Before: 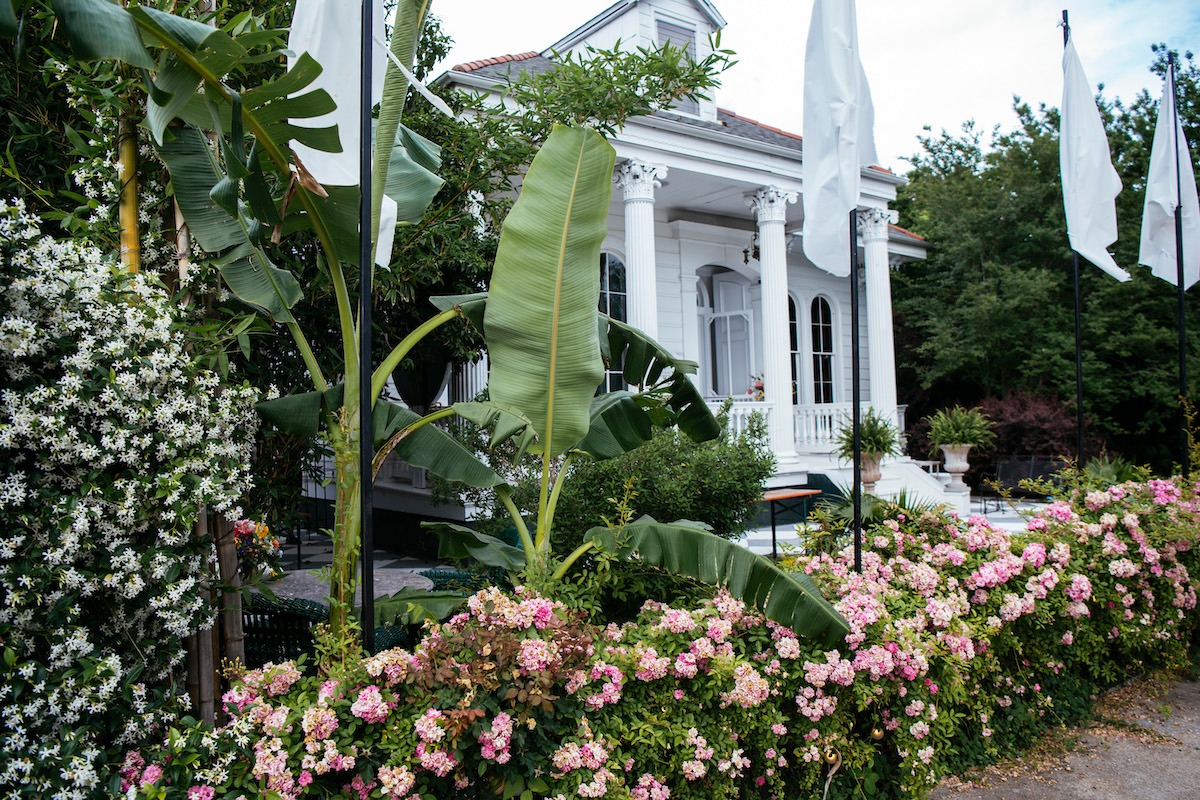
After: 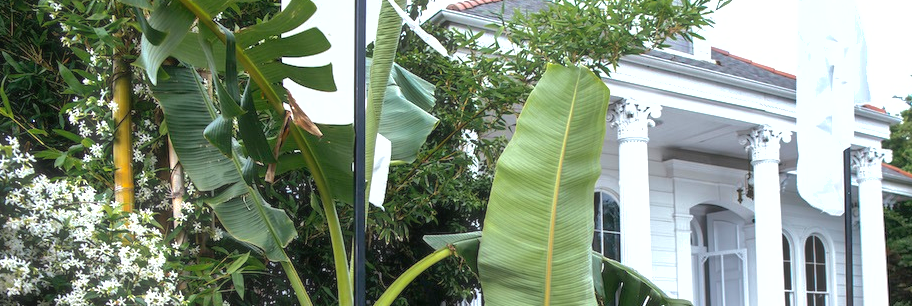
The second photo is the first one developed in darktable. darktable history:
exposure: black level correction 0, exposure 0.69 EV, compensate exposure bias true, compensate highlight preservation false
shadows and highlights: on, module defaults
crop: left 0.508%, top 7.645%, right 23.465%, bottom 54.087%
haze removal: strength -0.039, compatibility mode true, adaptive false
